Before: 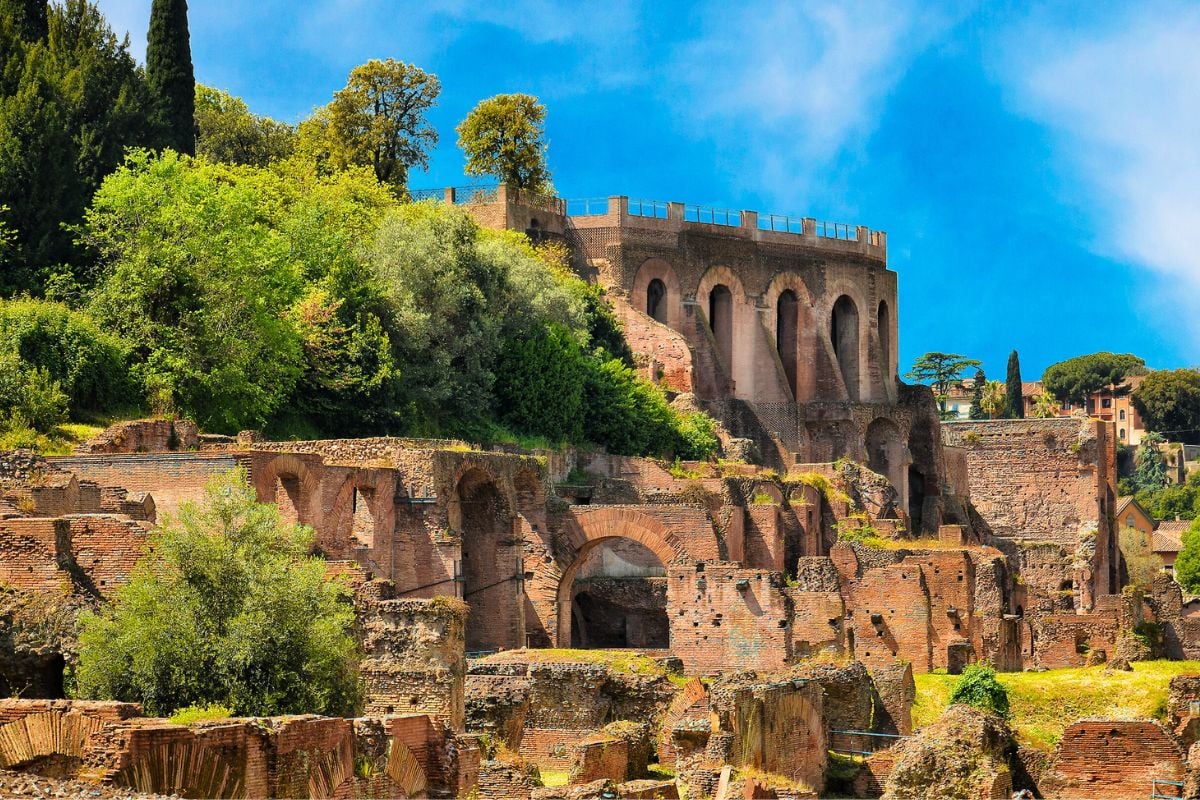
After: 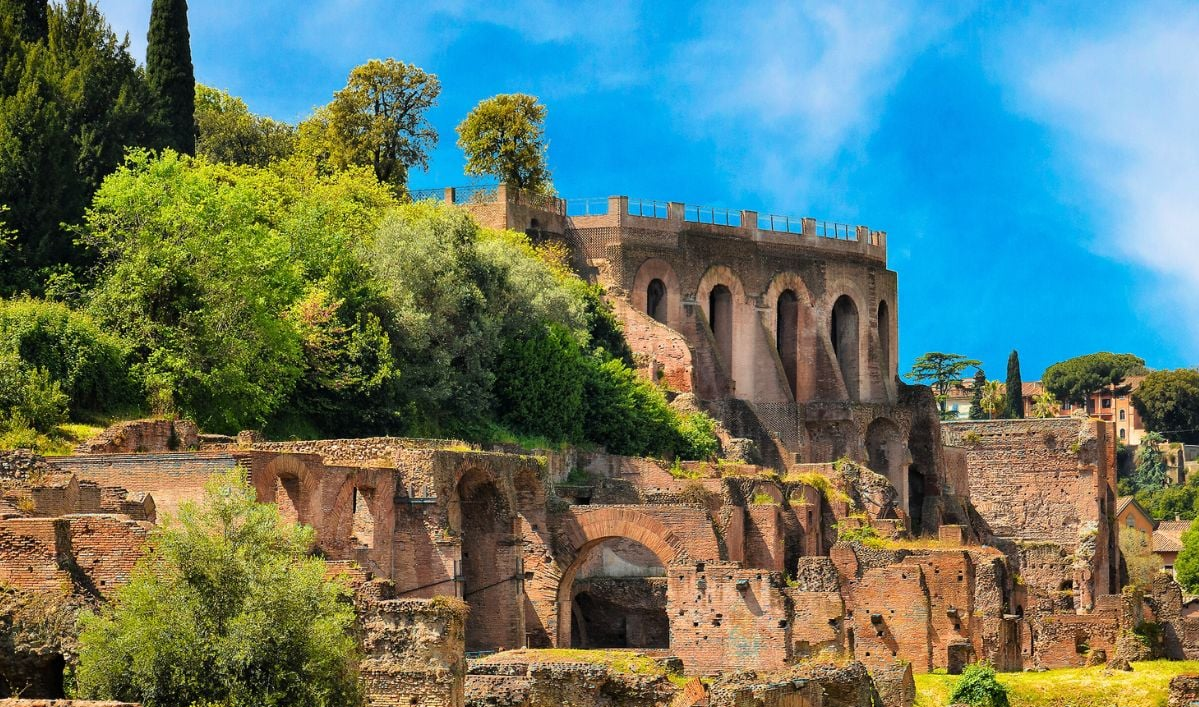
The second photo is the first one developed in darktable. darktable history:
crop and rotate: top 0%, bottom 11.519%
